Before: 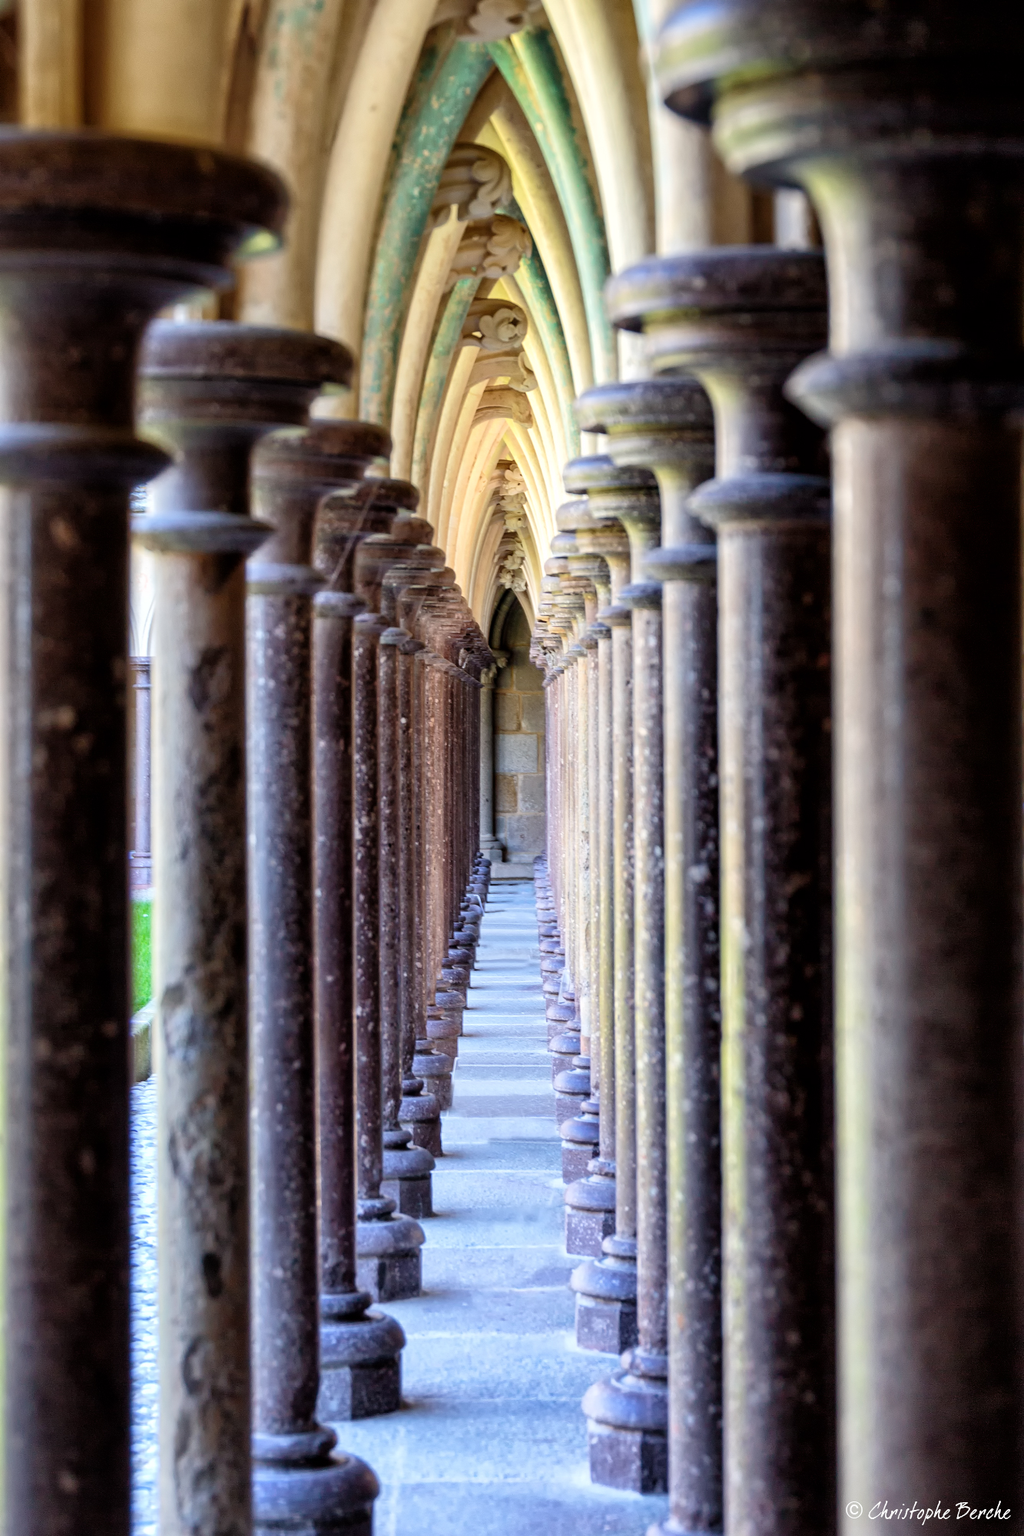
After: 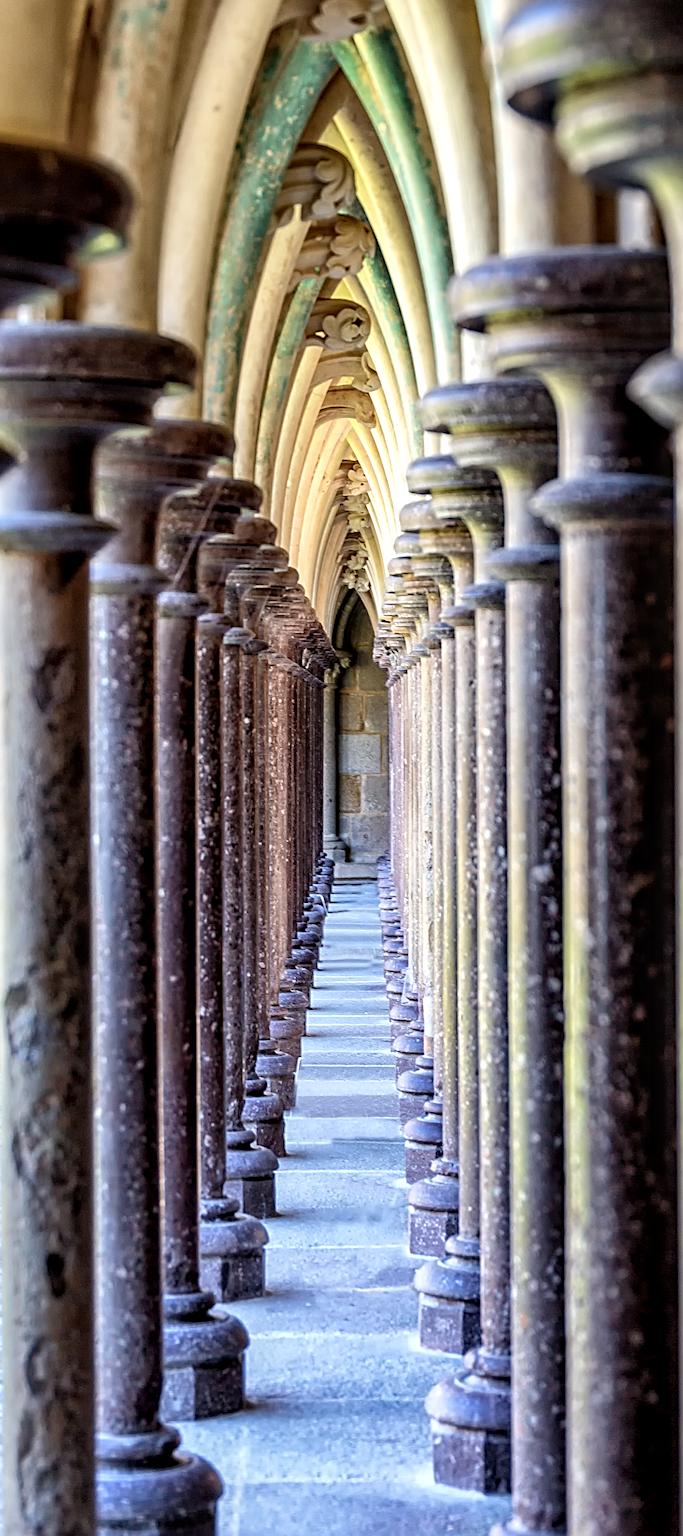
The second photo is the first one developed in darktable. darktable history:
local contrast: on, module defaults
crop and rotate: left 15.325%, right 17.902%
tone equalizer: edges refinement/feathering 500, mask exposure compensation -1.57 EV, preserve details no
shadows and highlights: radius 263.25, soften with gaussian
contrast equalizer: octaves 7, y [[0.509, 0.517, 0.523, 0.523, 0.517, 0.509], [0.5 ×6], [0.5 ×6], [0 ×6], [0 ×6]]
sharpen: radius 2.533, amount 0.63
